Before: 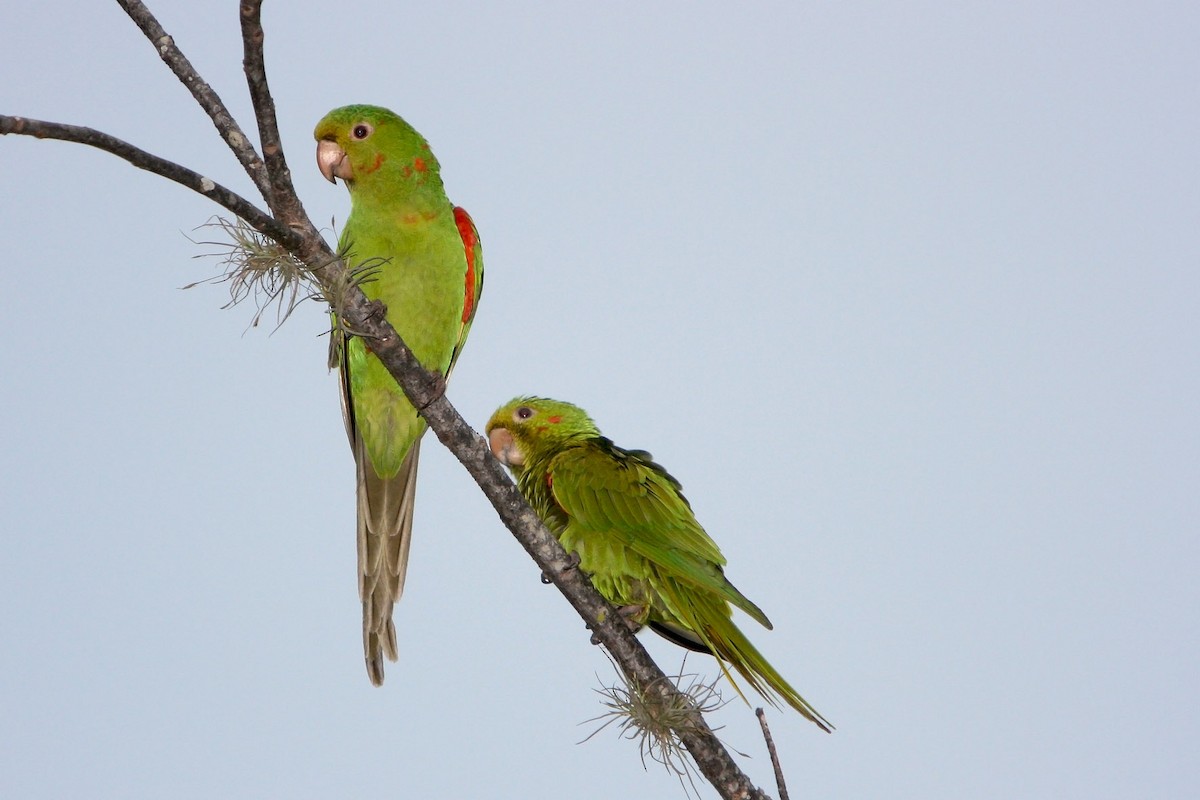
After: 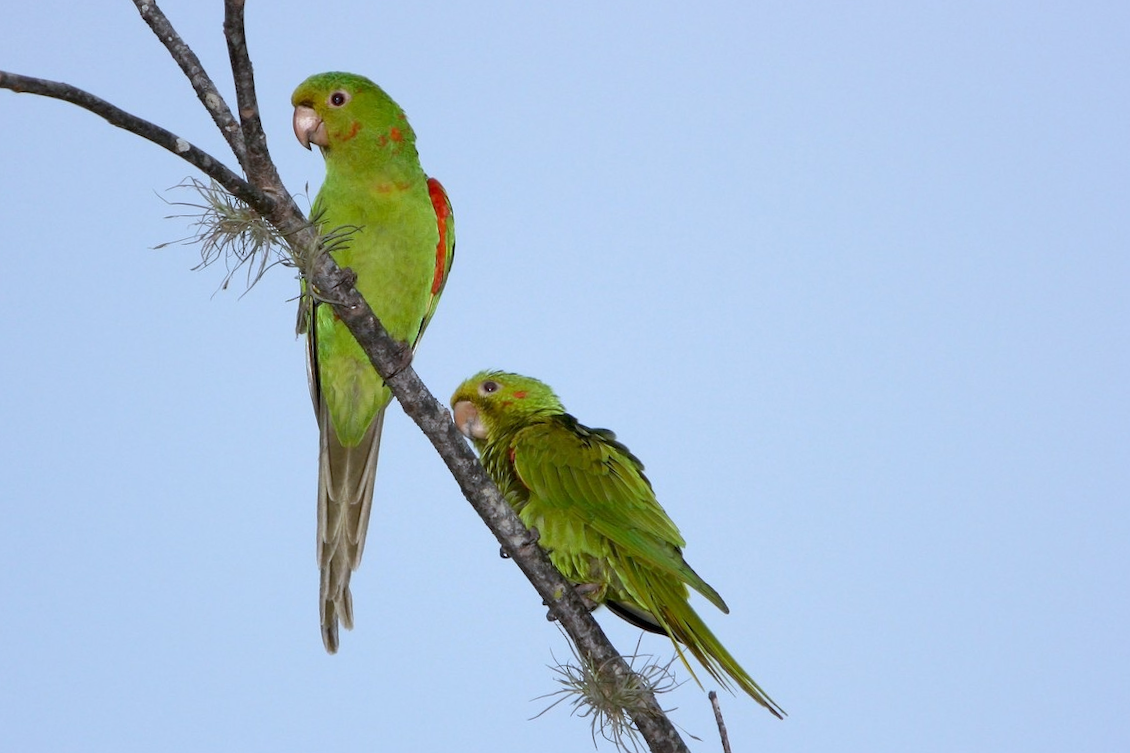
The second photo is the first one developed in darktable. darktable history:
white balance: red 0.924, blue 1.095
crop and rotate: angle -2.38°
